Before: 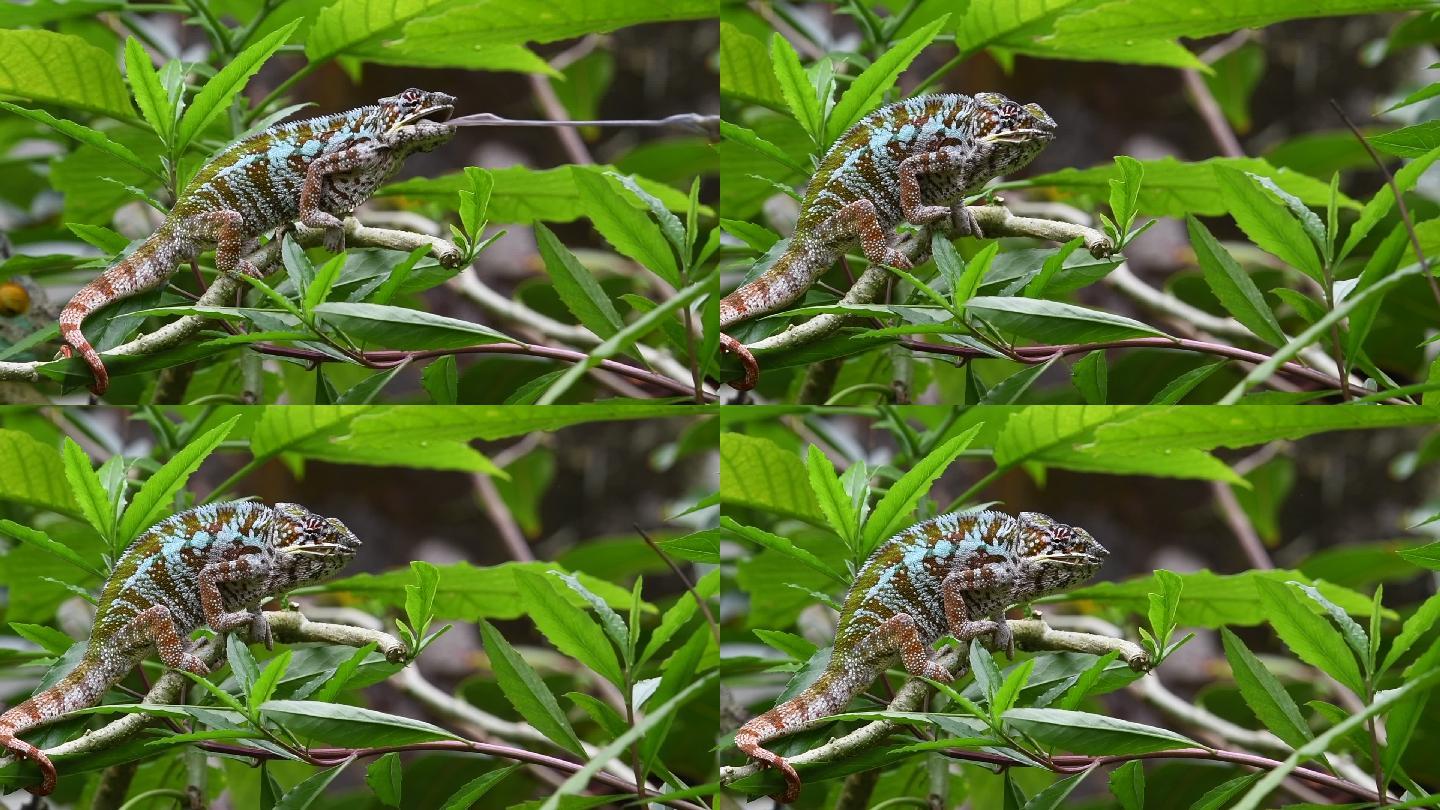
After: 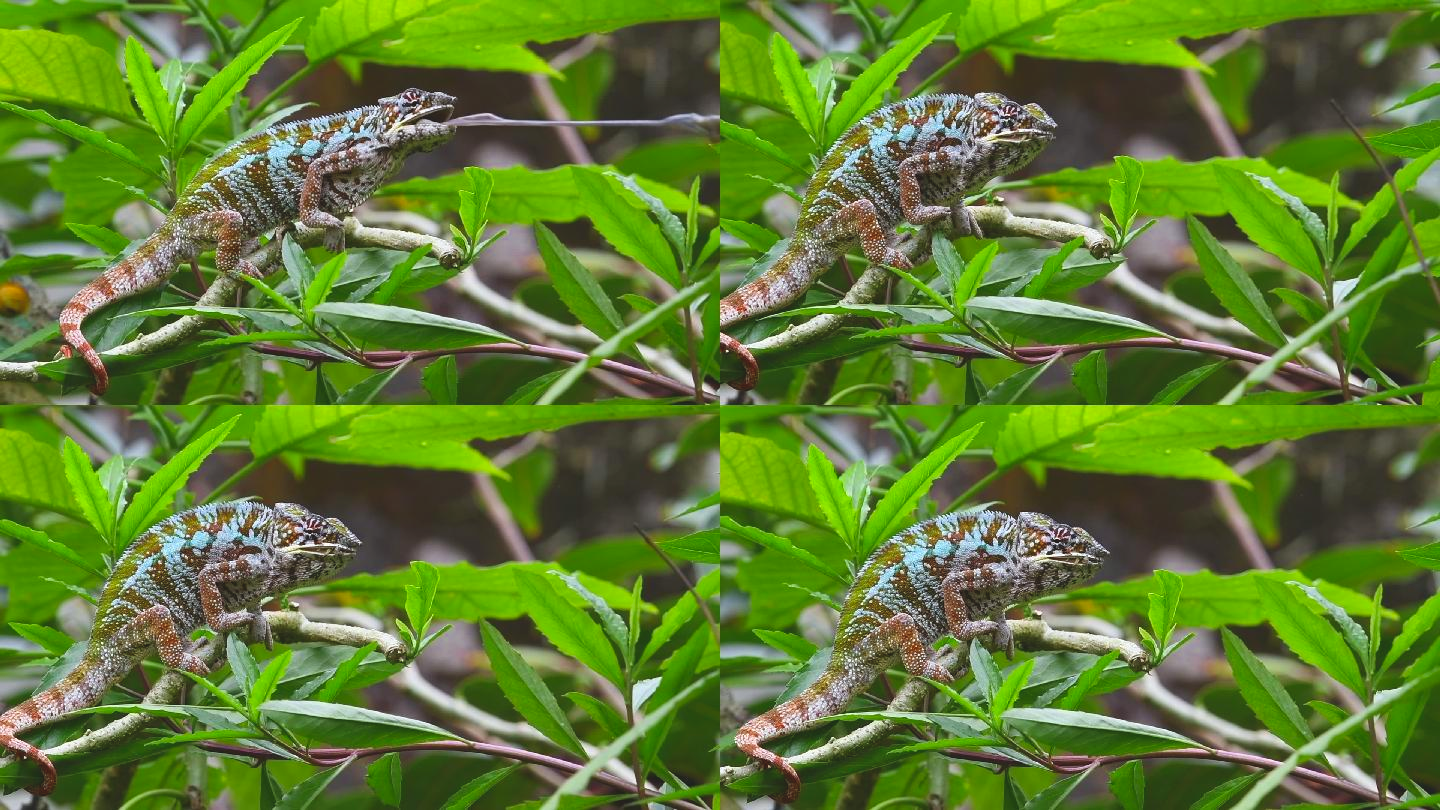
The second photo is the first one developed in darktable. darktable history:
white balance: red 0.988, blue 1.017
color zones: curves: ch0 [(0, 0.613) (0.01, 0.613) (0.245, 0.448) (0.498, 0.529) (0.642, 0.665) (0.879, 0.777) (0.99, 0.613)]; ch1 [(0, 0) (0.143, 0) (0.286, 0) (0.429, 0) (0.571, 0) (0.714, 0) (0.857, 0)], mix -131.09%
color balance: lift [1.007, 1, 1, 1], gamma [1.097, 1, 1, 1]
